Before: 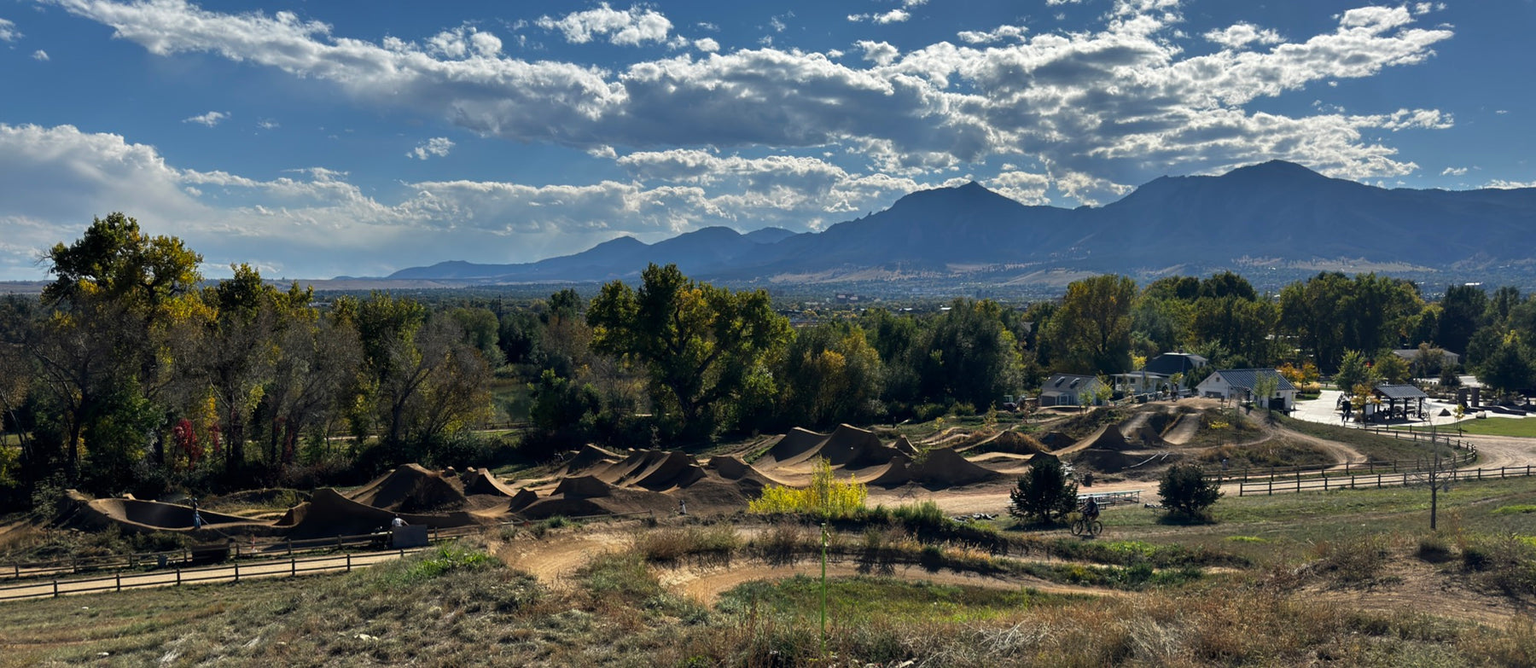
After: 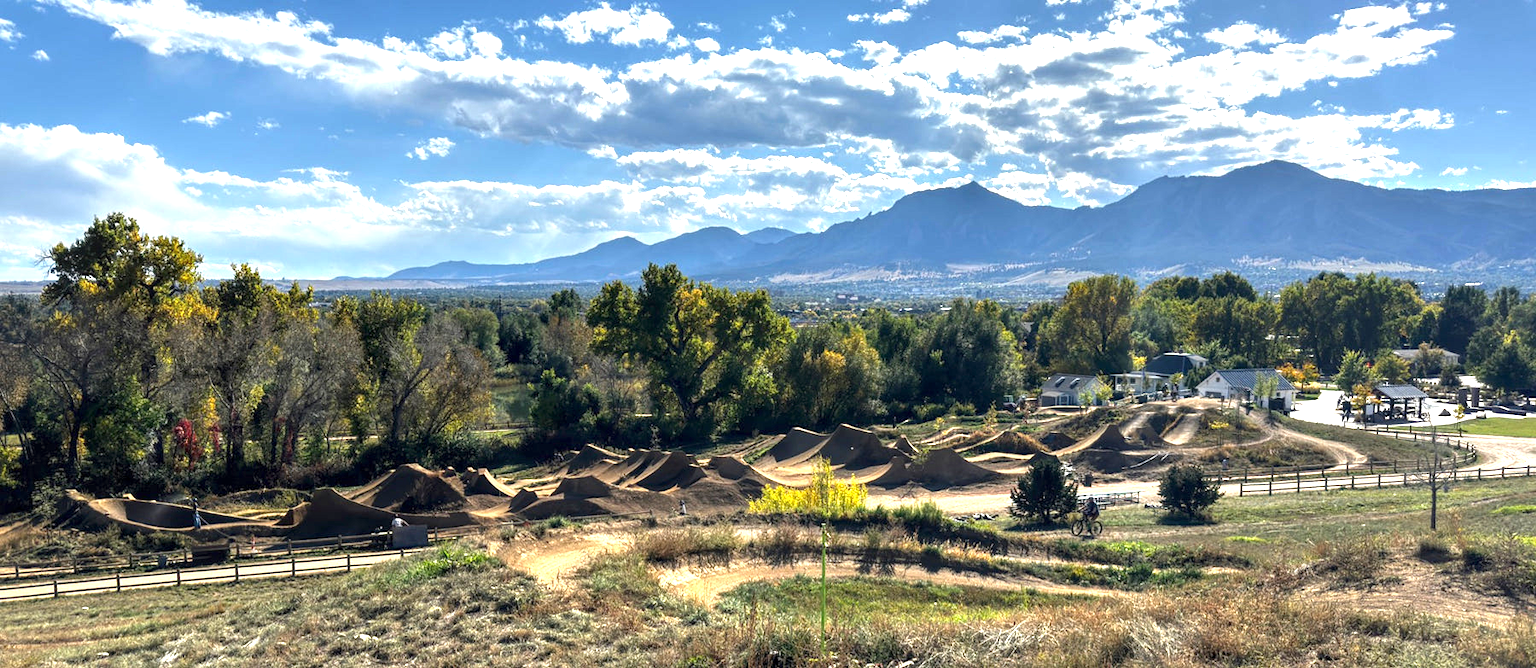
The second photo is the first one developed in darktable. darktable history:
local contrast: on, module defaults
exposure: black level correction 0, exposure 1.388 EV, compensate exposure bias true, compensate highlight preservation false
